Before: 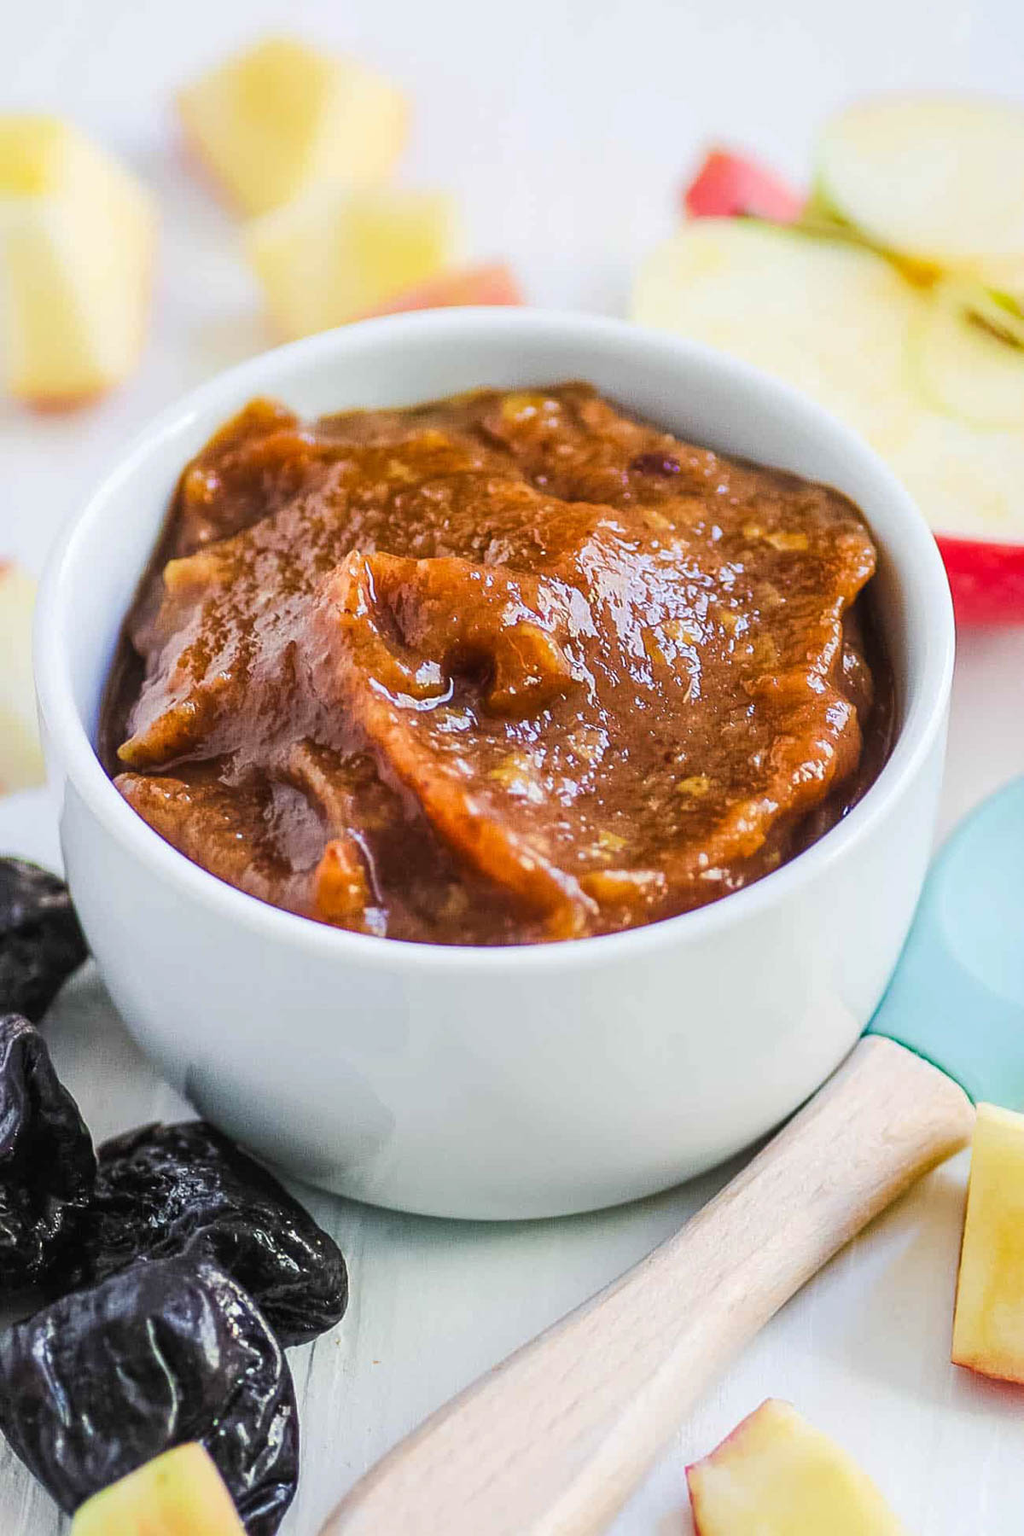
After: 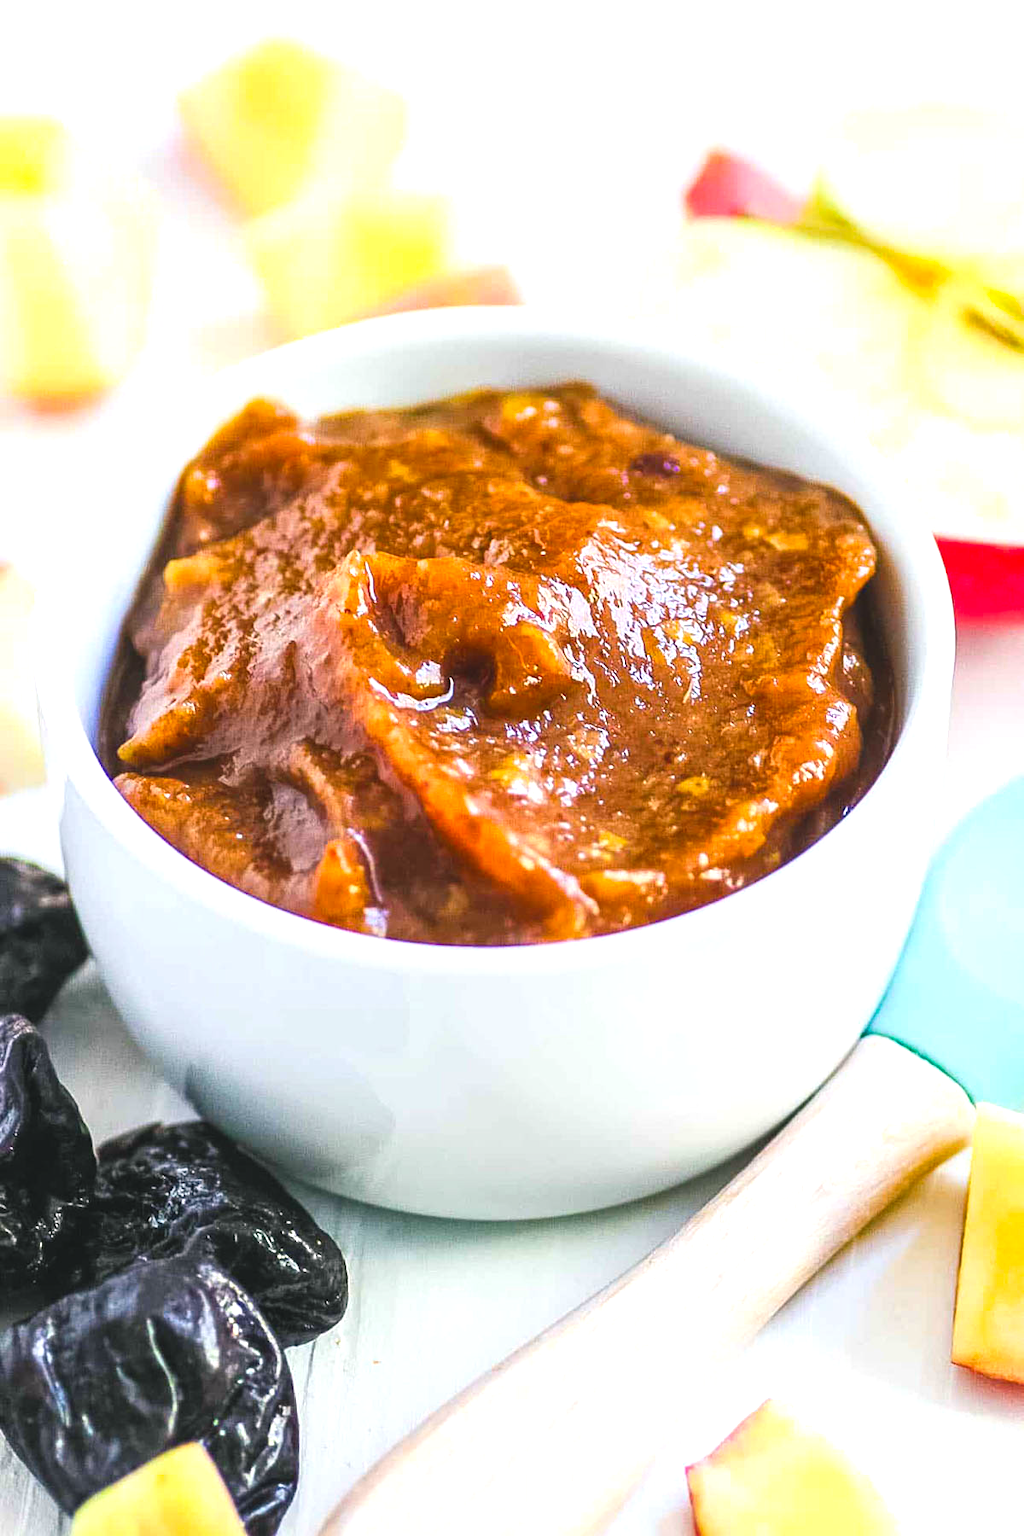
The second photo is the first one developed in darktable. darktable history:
exposure: black level correction -0.005, exposure 0.623 EV, compensate highlight preservation false
contrast brightness saturation: contrast 0.052
color balance rgb: shadows lift › chroma 2.023%, shadows lift › hue 183.43°, perceptual saturation grading › global saturation 19.552%, global vibrance 9.2%
